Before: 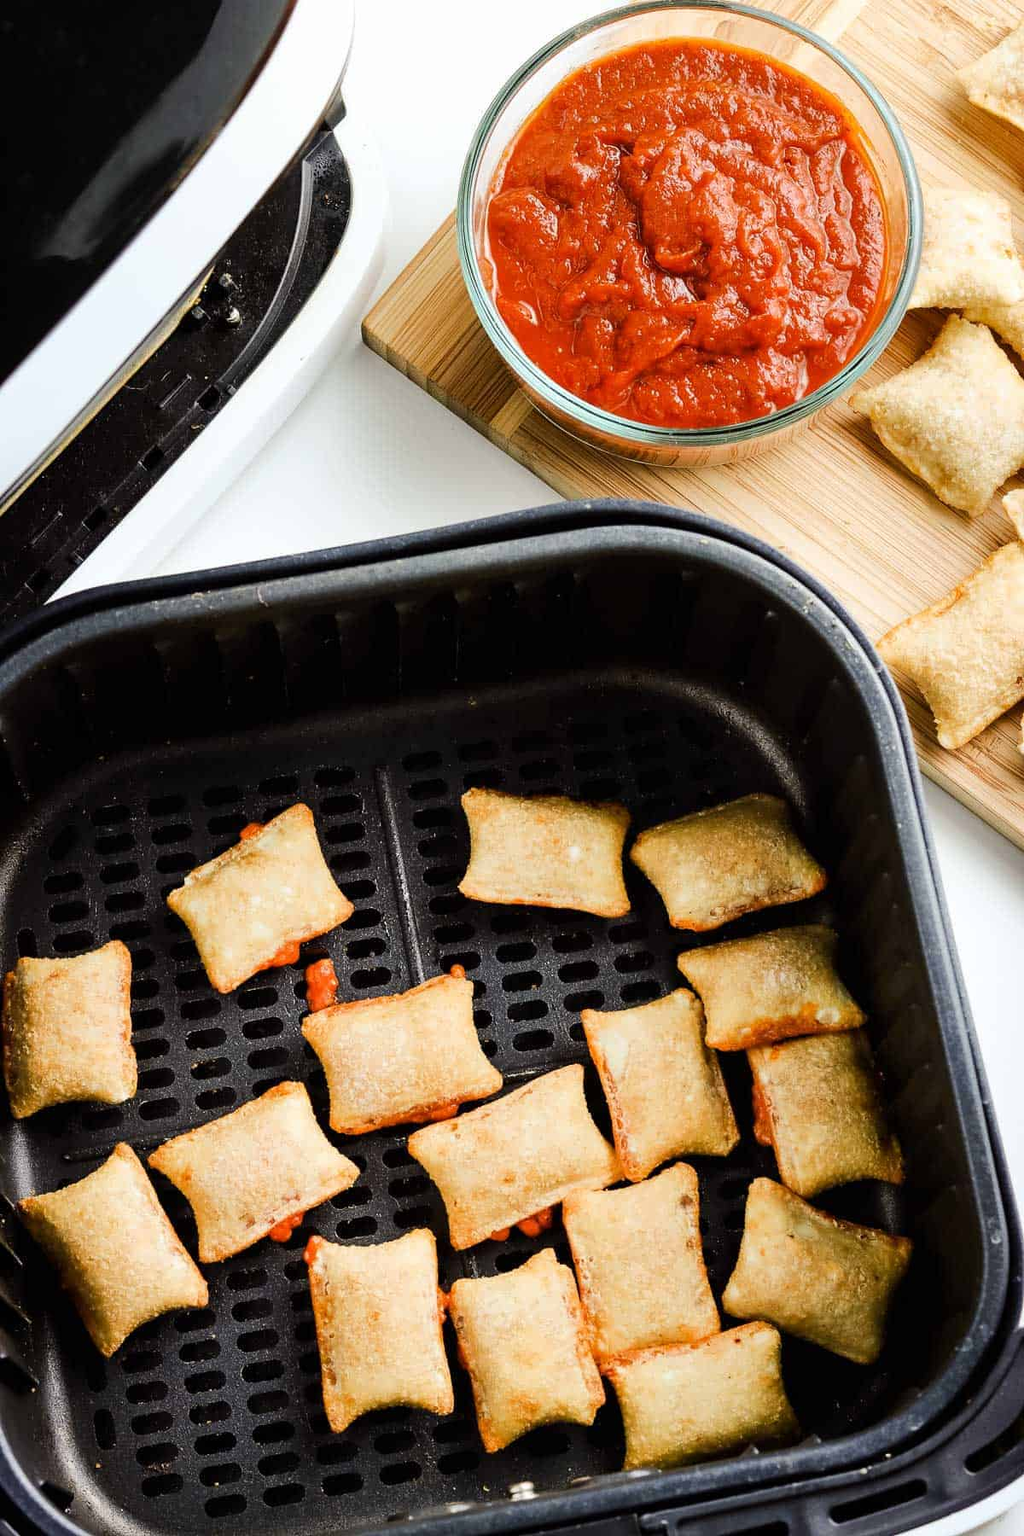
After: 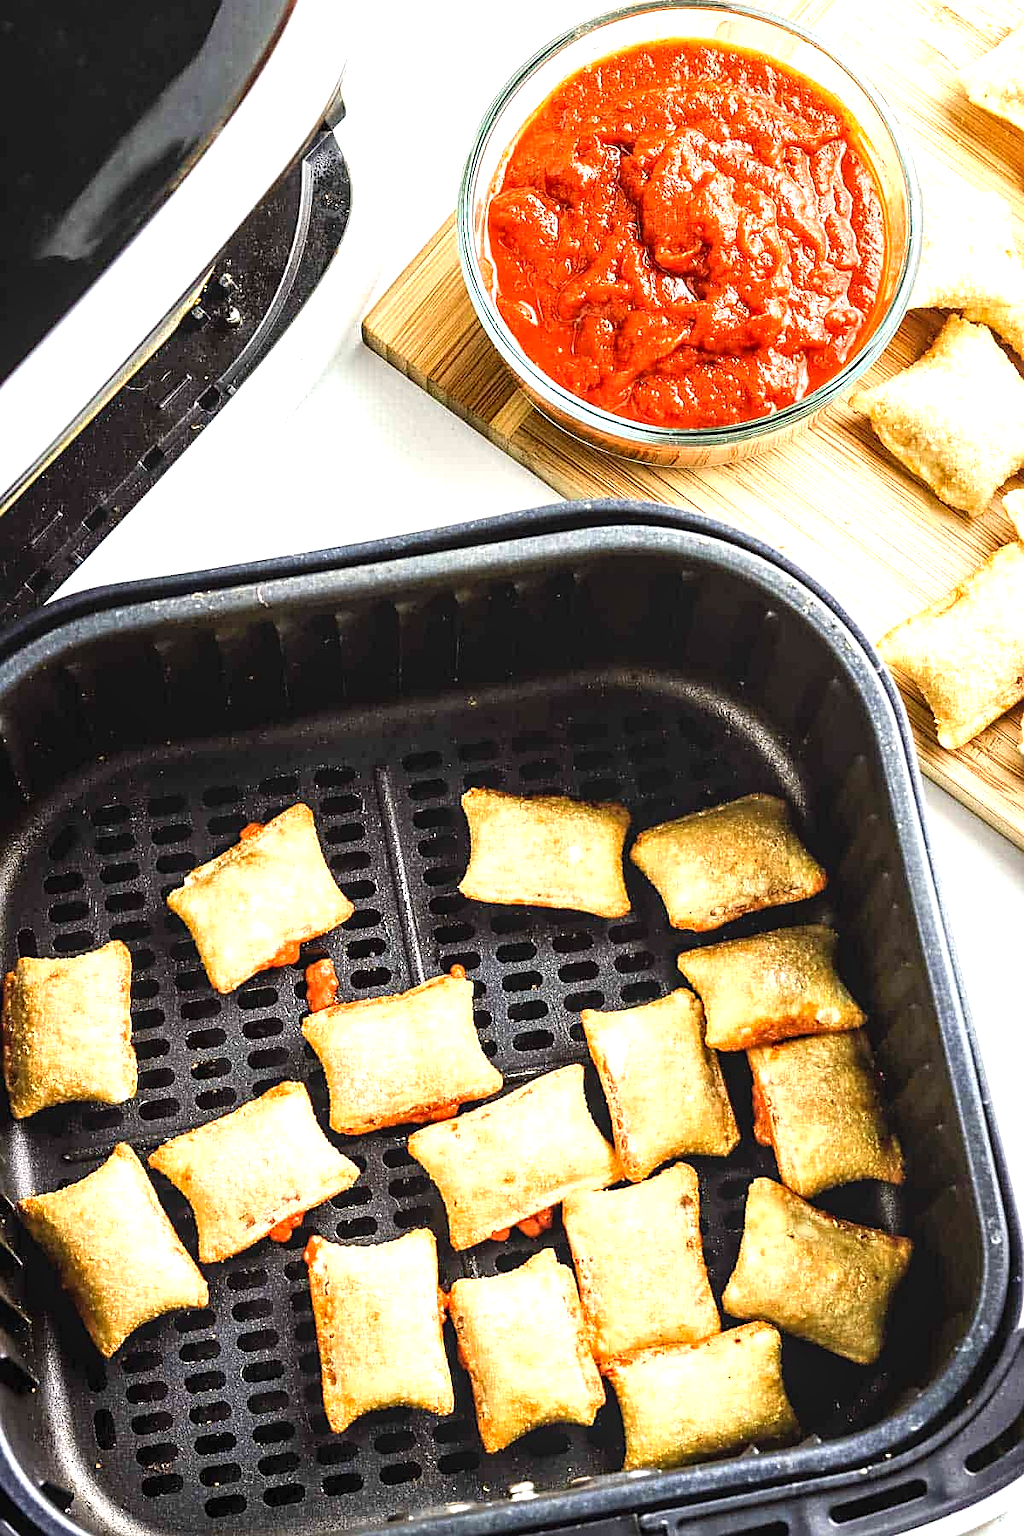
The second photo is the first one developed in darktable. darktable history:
sharpen: on, module defaults
exposure: exposure 1.001 EV, compensate highlight preservation false
local contrast: on, module defaults
